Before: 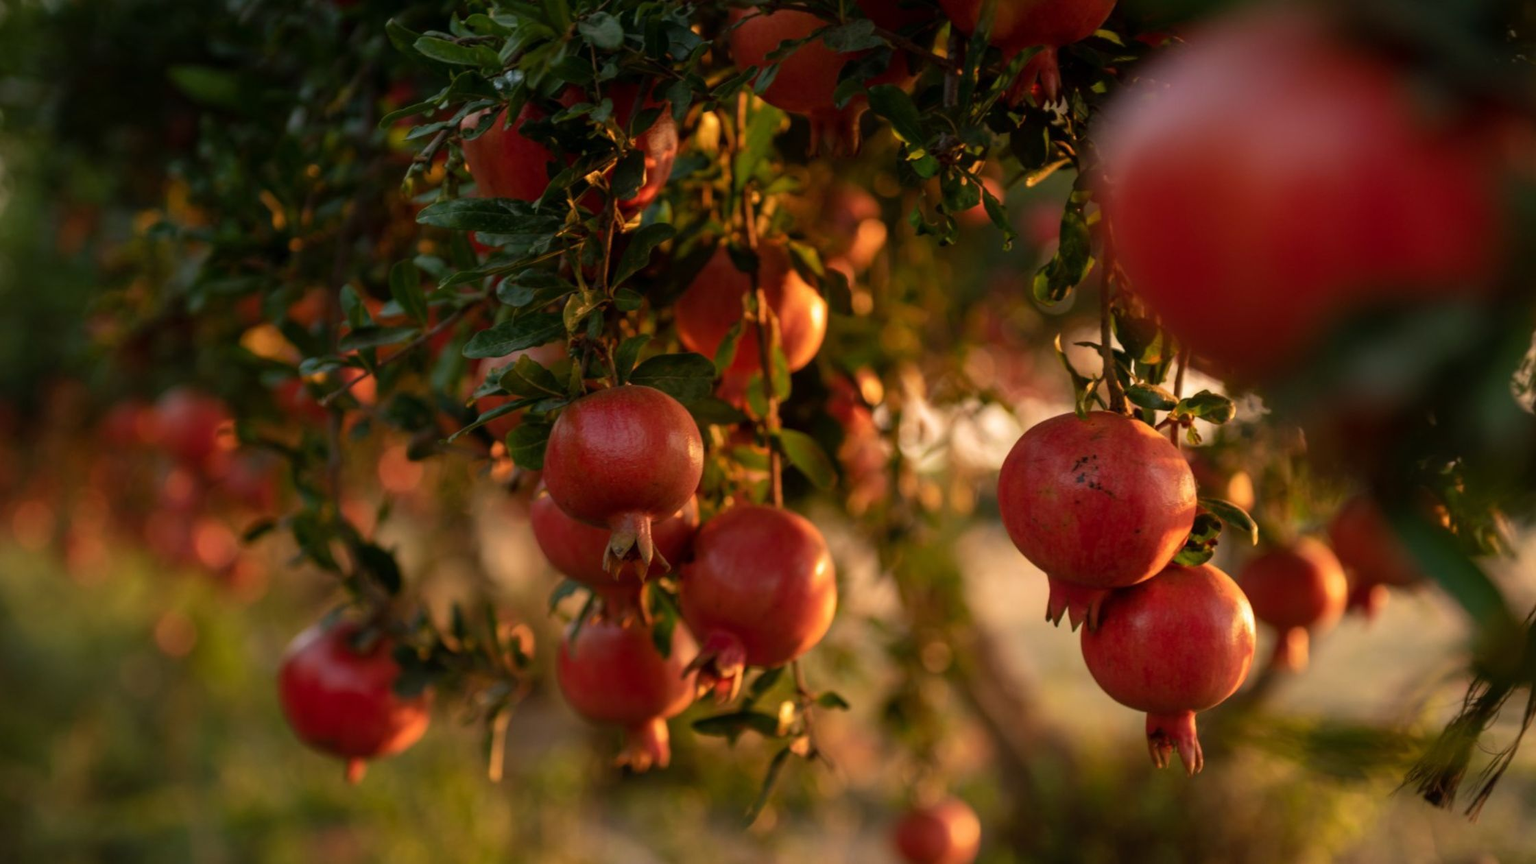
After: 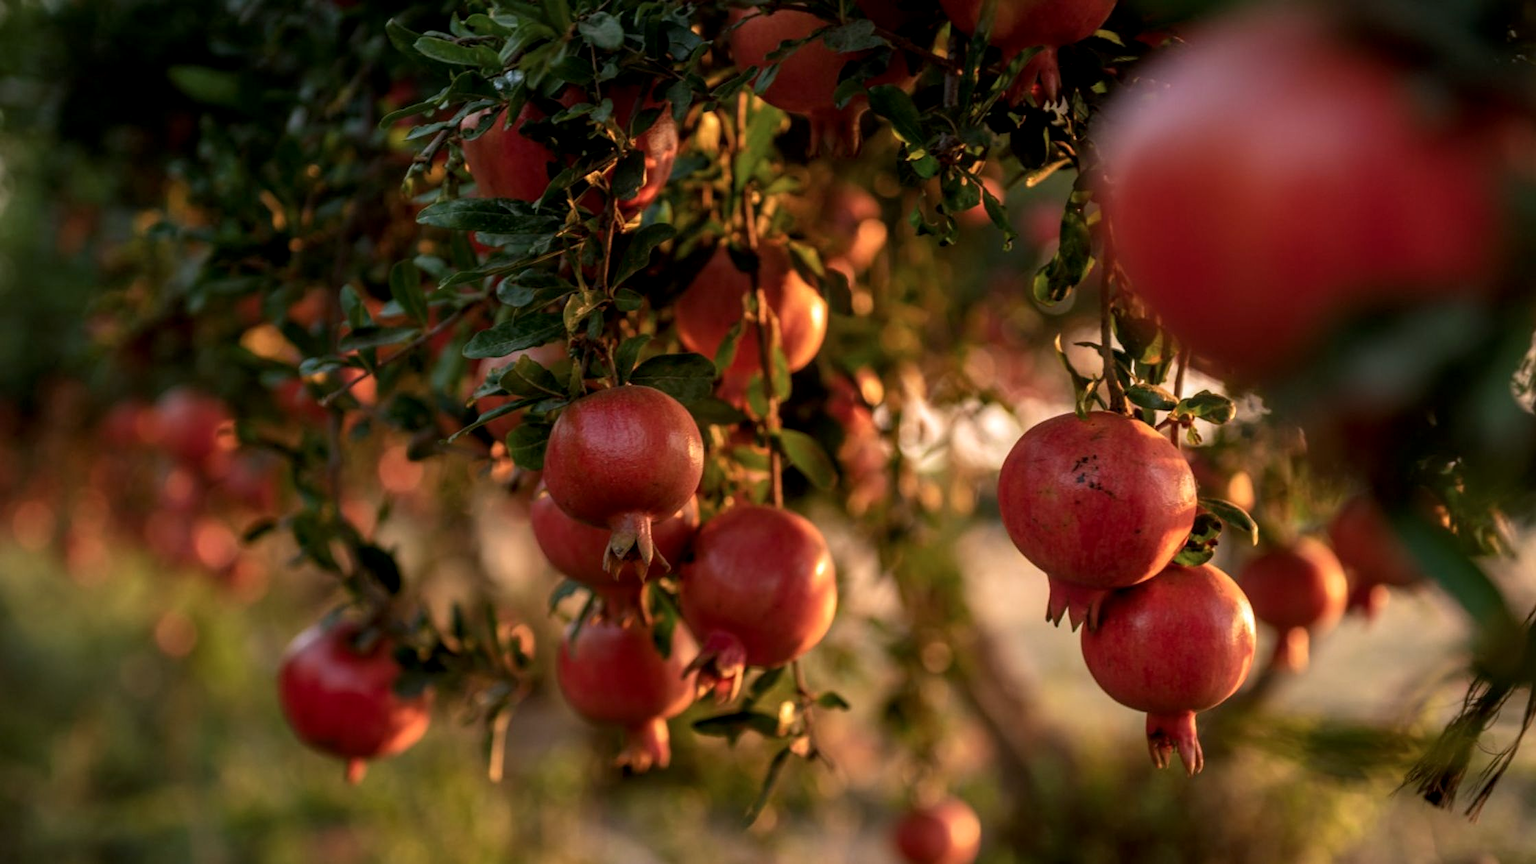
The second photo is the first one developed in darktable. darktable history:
color calibration: illuminant as shot in camera, x 0.358, y 0.373, temperature 4628.91 K
local contrast: detail 130%
sharpen: amount 0.2
